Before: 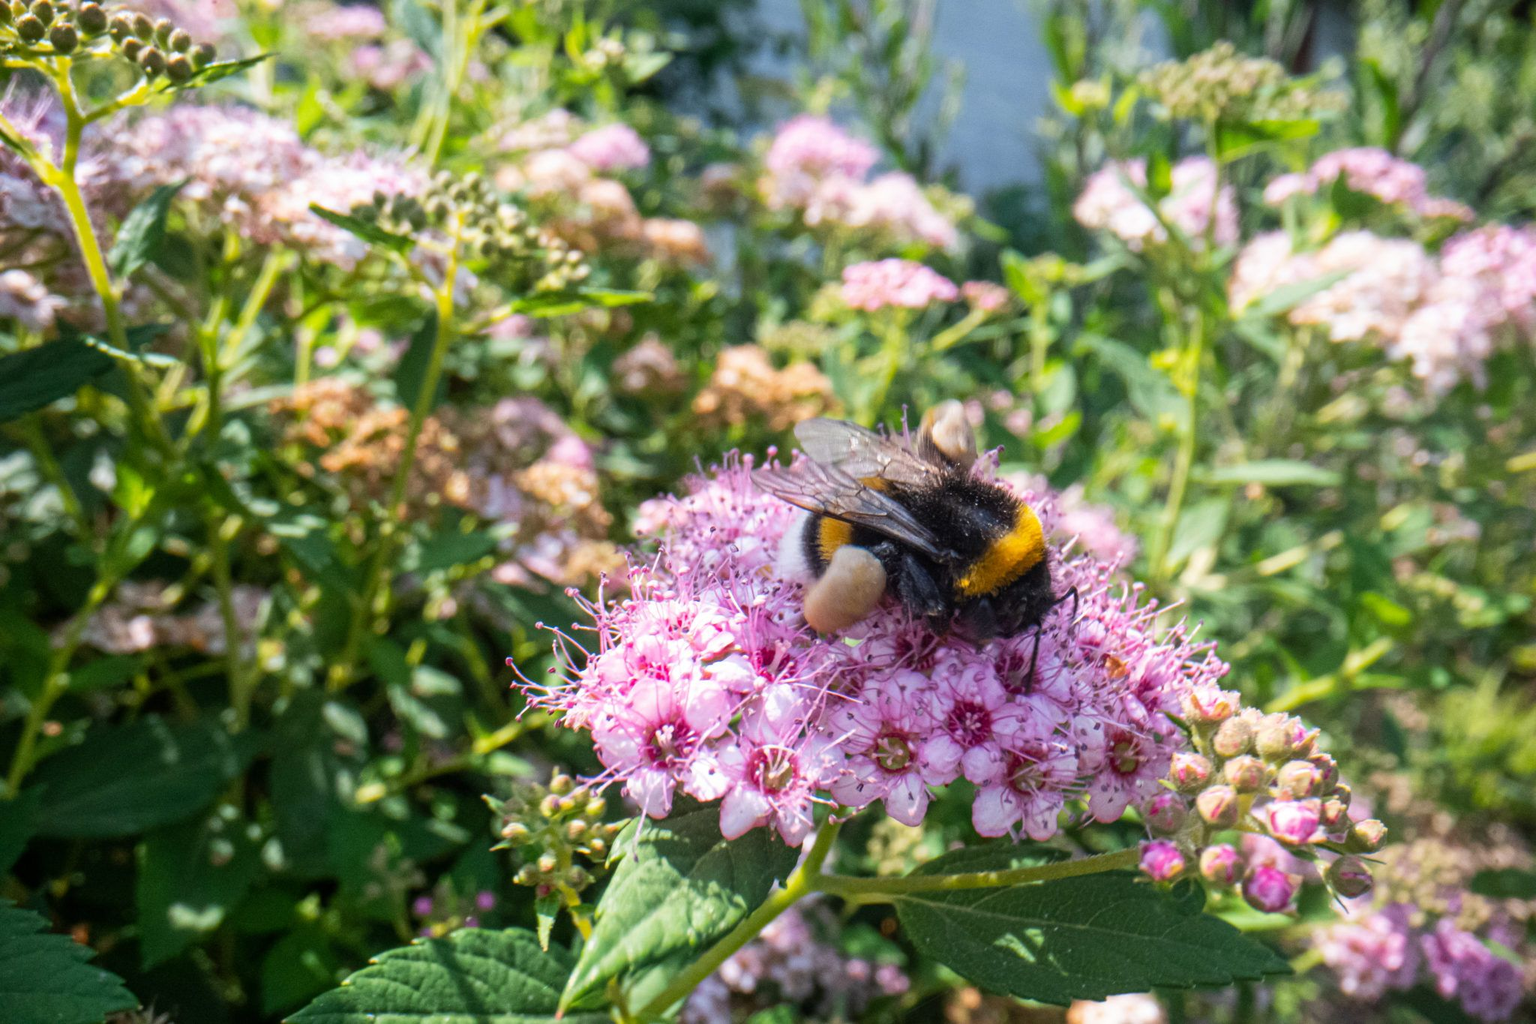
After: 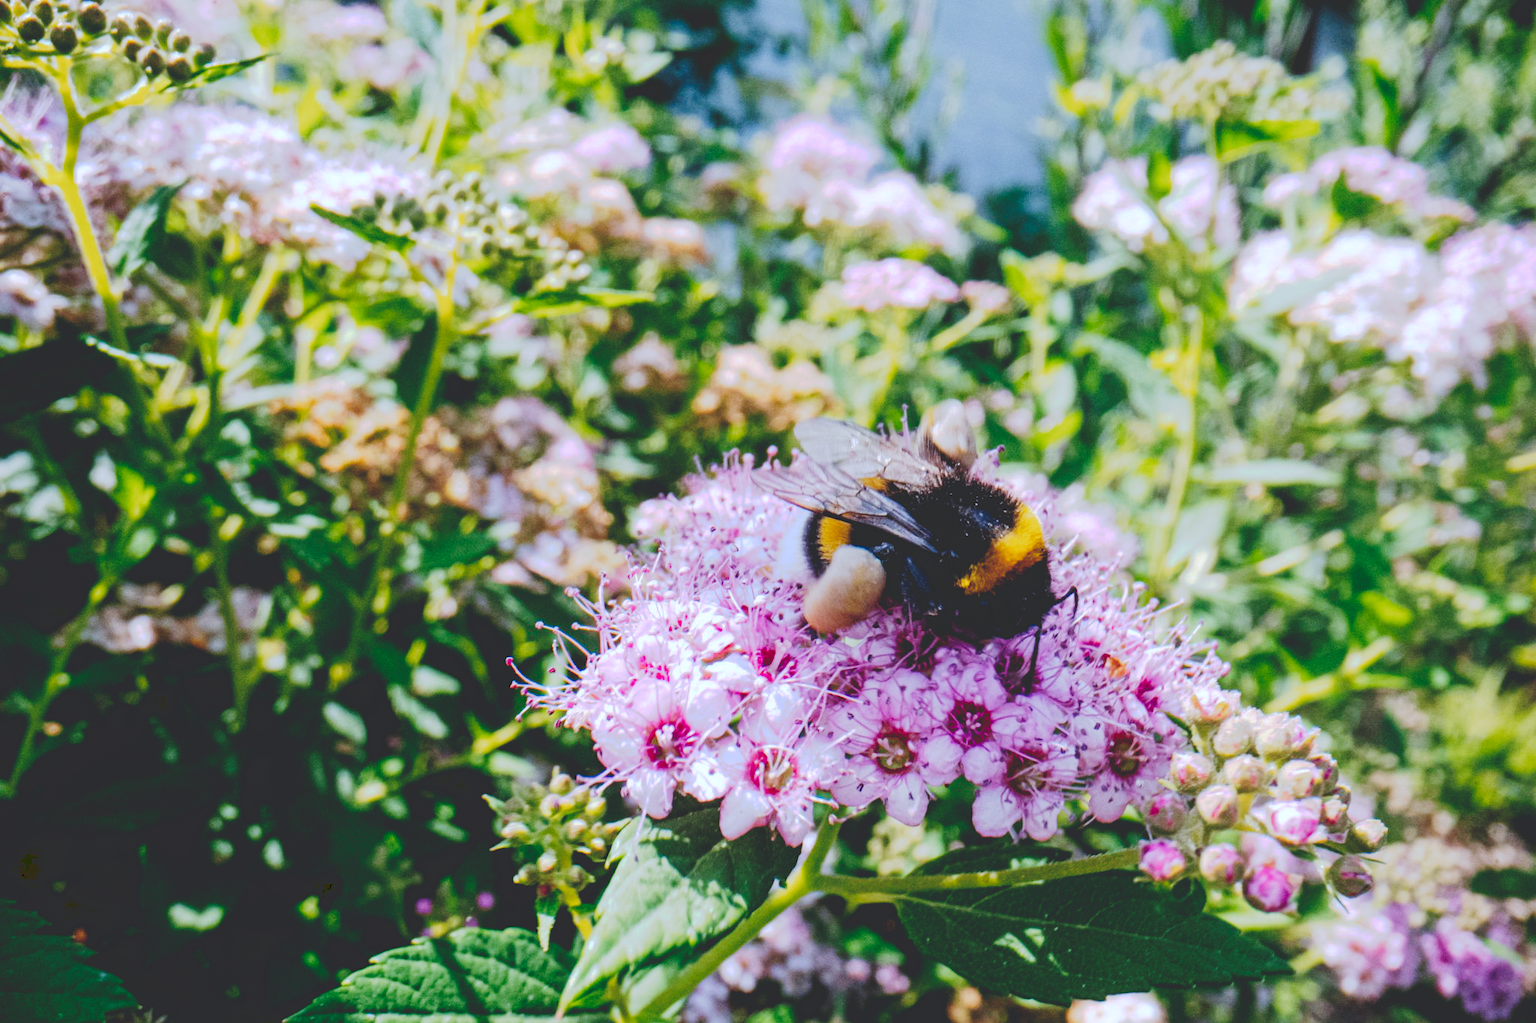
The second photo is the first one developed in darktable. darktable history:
white balance: red 0.983, blue 1.036
tone curve: curves: ch0 [(0, 0) (0.003, 0.185) (0.011, 0.185) (0.025, 0.187) (0.044, 0.185) (0.069, 0.185) (0.1, 0.18) (0.136, 0.18) (0.177, 0.179) (0.224, 0.202) (0.277, 0.252) (0.335, 0.343) (0.399, 0.452) (0.468, 0.553) (0.543, 0.643) (0.623, 0.717) (0.709, 0.778) (0.801, 0.82) (0.898, 0.856) (1, 1)], preserve colors none
color correction: highlights a* -0.772, highlights b* -8.92
